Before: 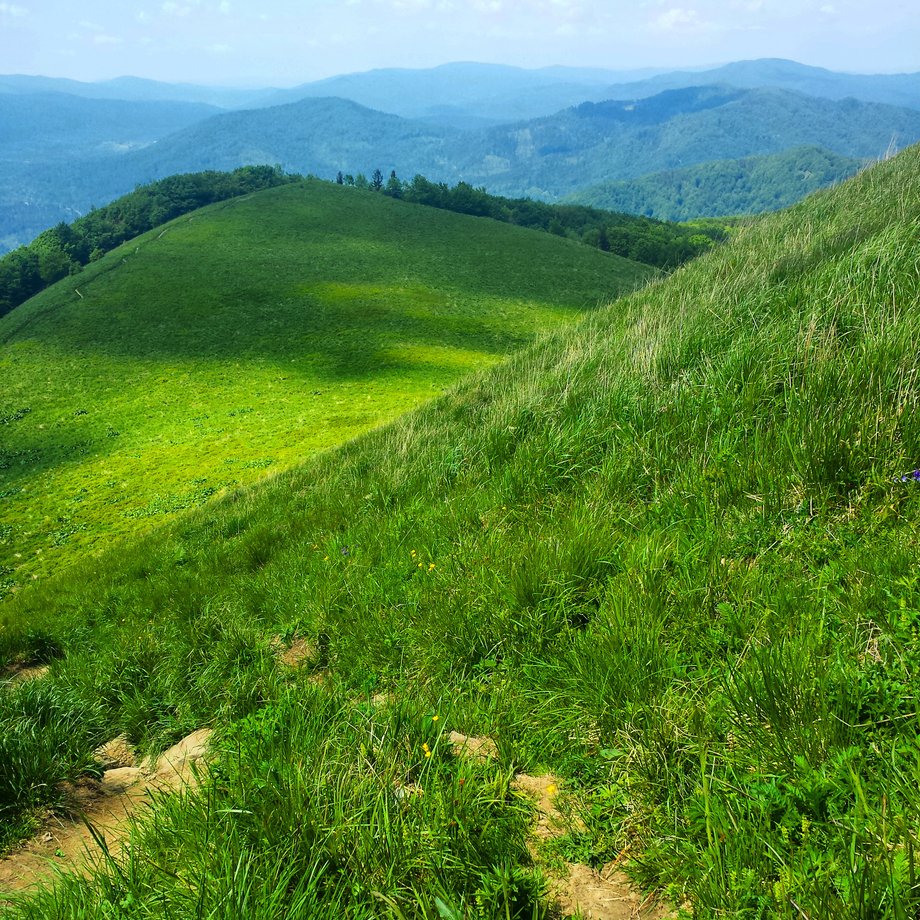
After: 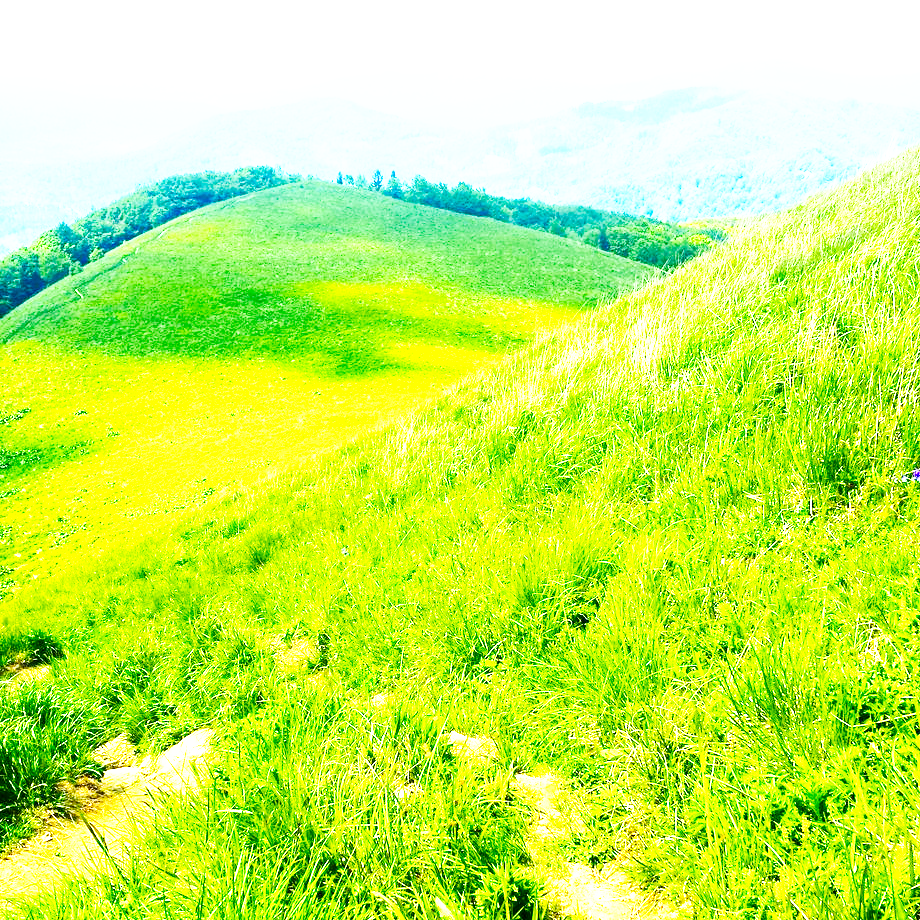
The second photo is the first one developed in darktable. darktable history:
base curve: curves: ch0 [(0, 0) (0.007, 0.004) (0.027, 0.03) (0.046, 0.07) (0.207, 0.54) (0.442, 0.872) (0.673, 0.972) (1, 1)], preserve colors none
exposure: black level correction 0.001, exposure 1.853 EV, compensate highlight preservation false
color balance rgb: perceptual saturation grading › global saturation 19.456%, global vibrance 14.229%
tone curve: curves: ch0 [(0, 0) (0.003, 0.003) (0.011, 0.011) (0.025, 0.024) (0.044, 0.043) (0.069, 0.068) (0.1, 0.097) (0.136, 0.132) (0.177, 0.173) (0.224, 0.219) (0.277, 0.27) (0.335, 0.327) (0.399, 0.389) (0.468, 0.457) (0.543, 0.549) (0.623, 0.628) (0.709, 0.713) (0.801, 0.803) (0.898, 0.899) (1, 1)], color space Lab, independent channels, preserve colors none
